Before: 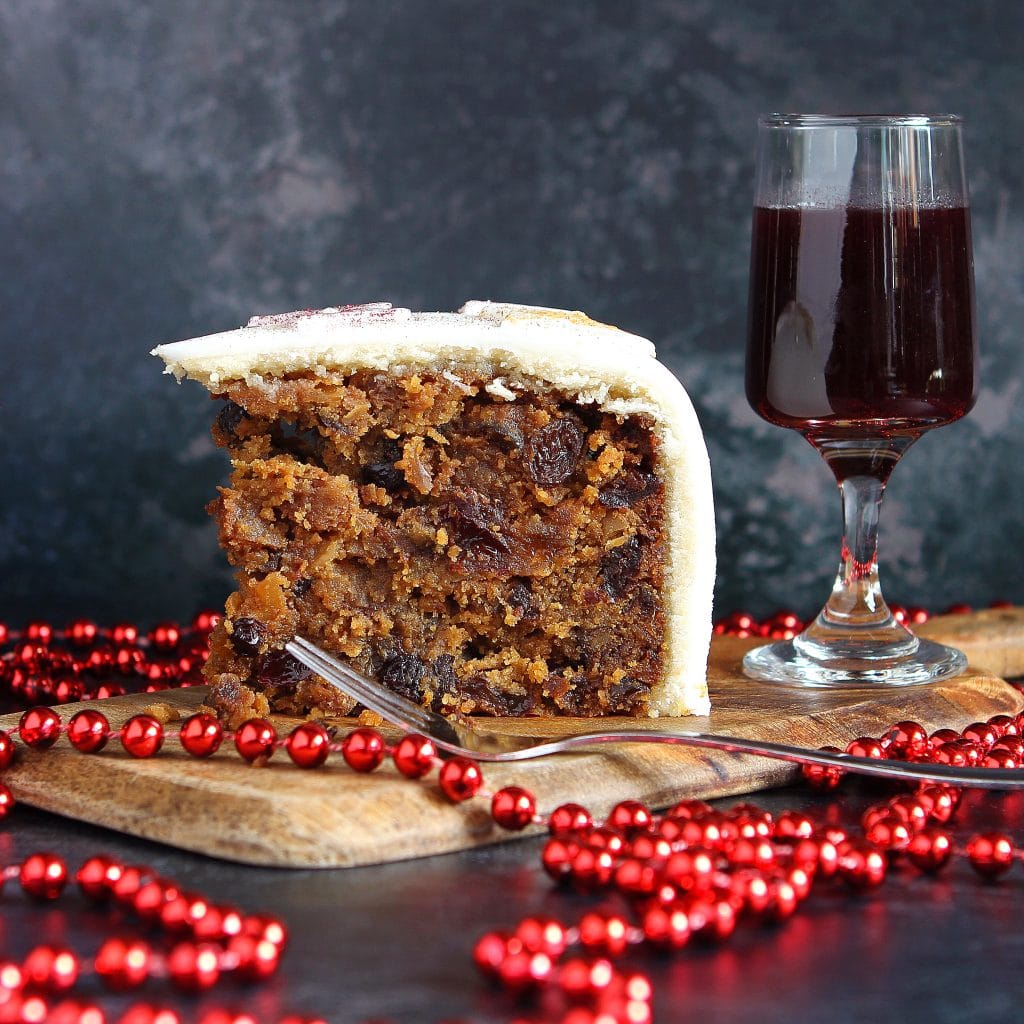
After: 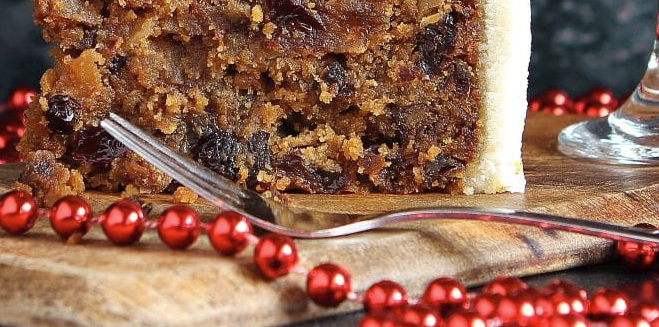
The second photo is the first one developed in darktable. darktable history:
crop: left 18.091%, top 51.13%, right 17.525%, bottom 16.85%
contrast brightness saturation: saturation -0.1
